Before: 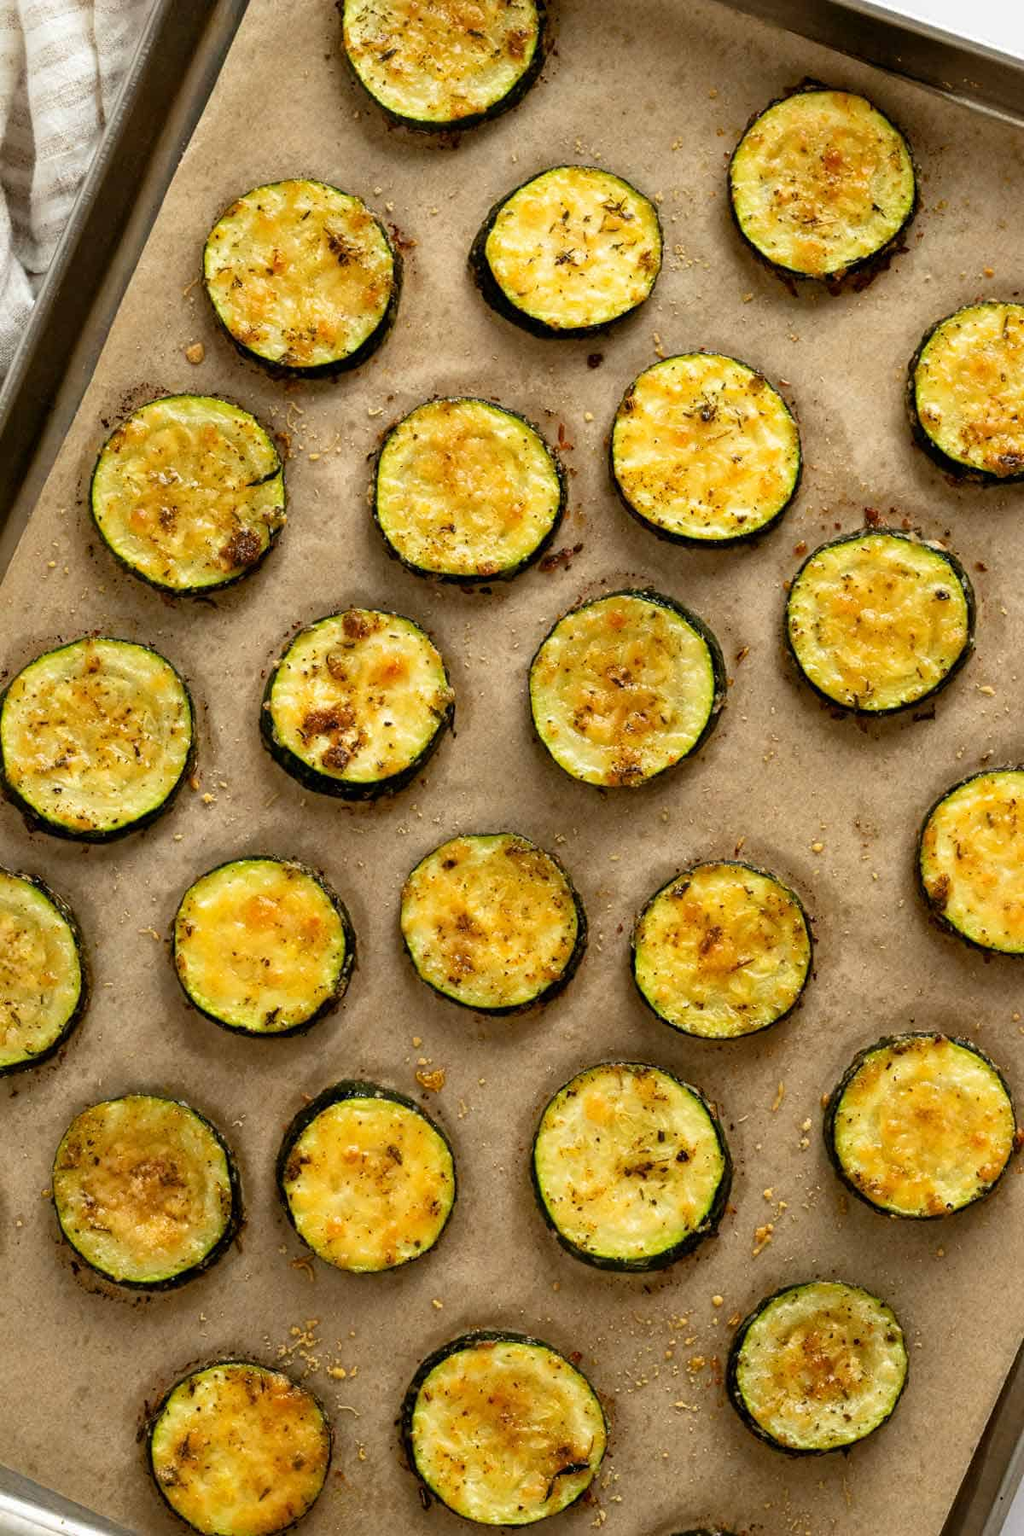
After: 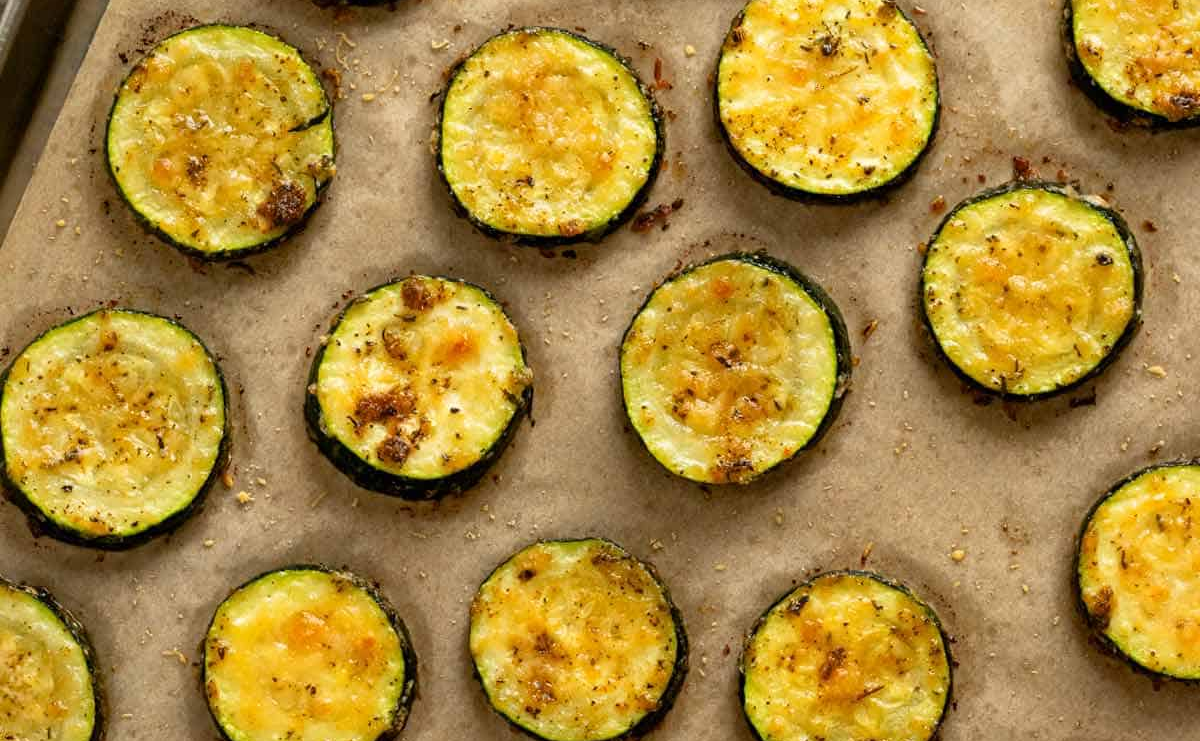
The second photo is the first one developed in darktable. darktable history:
crop and rotate: top 24.378%, bottom 34.442%
